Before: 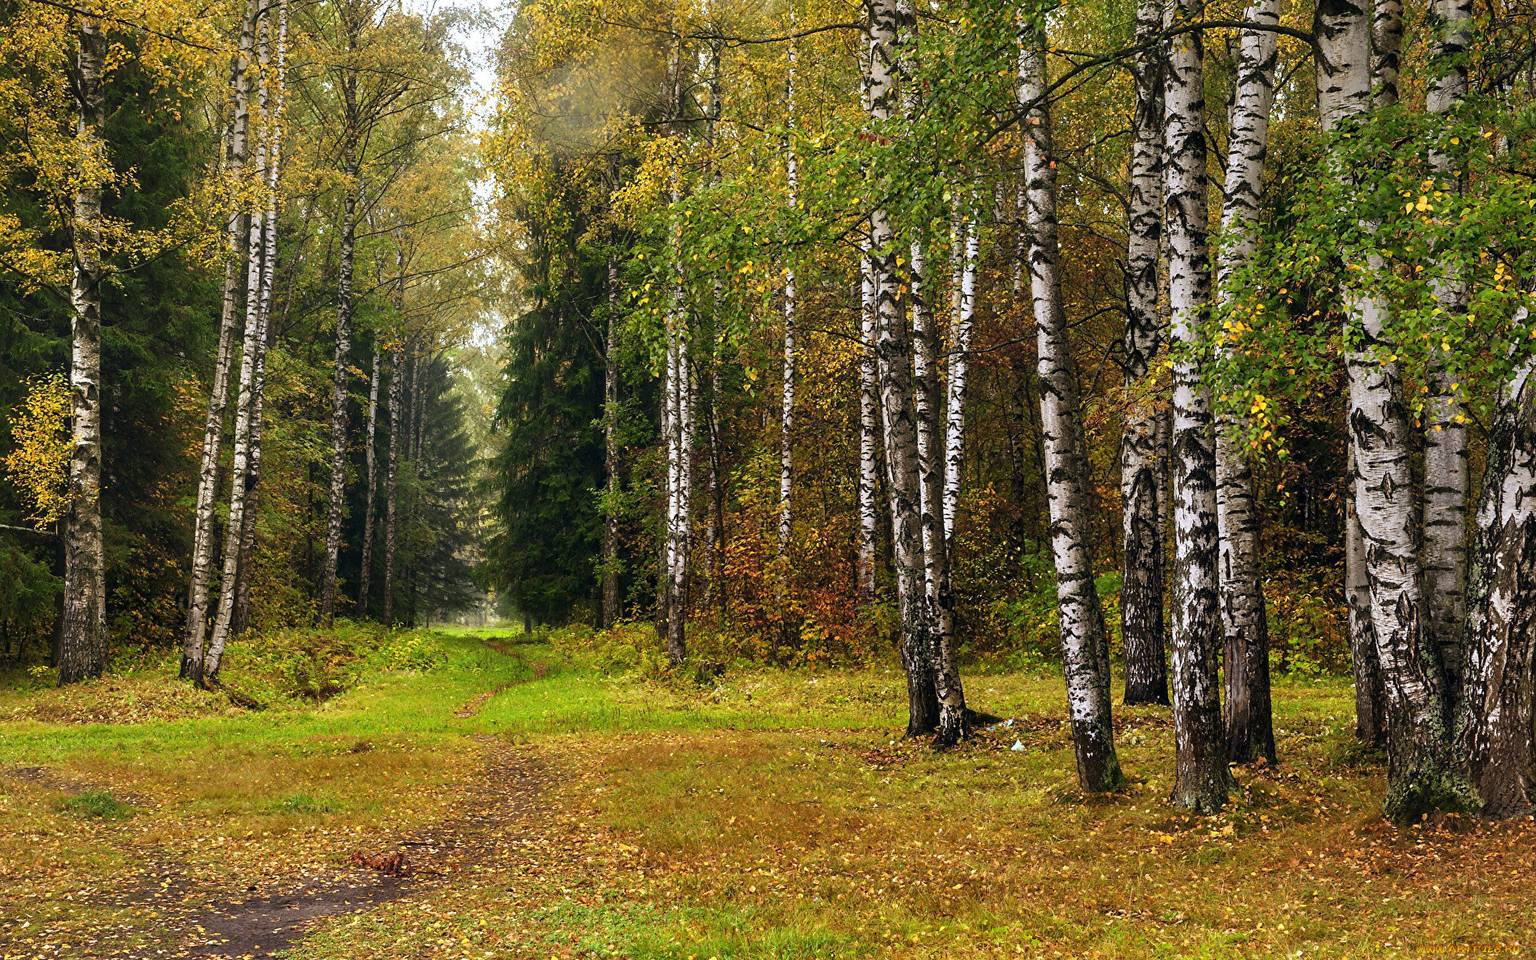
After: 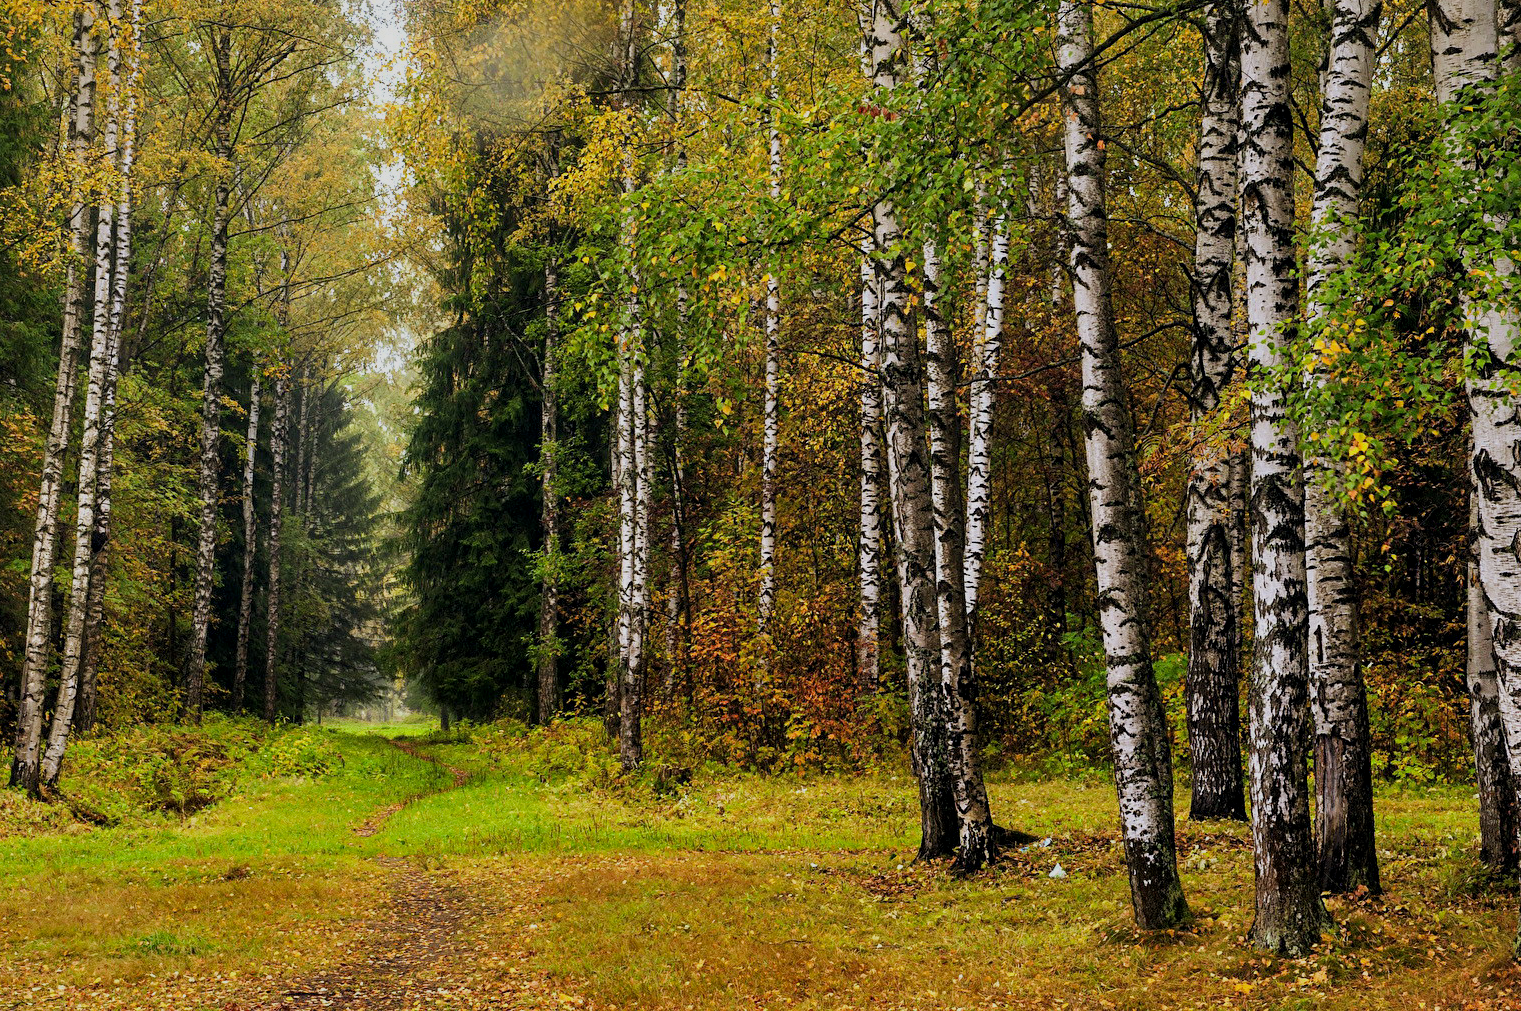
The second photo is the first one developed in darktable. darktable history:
crop: left 11.211%, top 5.111%, right 9.567%, bottom 10.637%
tone equalizer: edges refinement/feathering 500, mask exposure compensation -1.57 EV, preserve details no
contrast brightness saturation: saturation 0.099
shadows and highlights: radius 336.24, shadows 28.11, soften with gaussian
filmic rgb: black relative exposure -7.65 EV, white relative exposure 4.56 EV, threshold 3 EV, hardness 3.61, iterations of high-quality reconstruction 10, contrast in shadows safe, enable highlight reconstruction true
local contrast: highlights 102%, shadows 102%, detail 119%, midtone range 0.2
